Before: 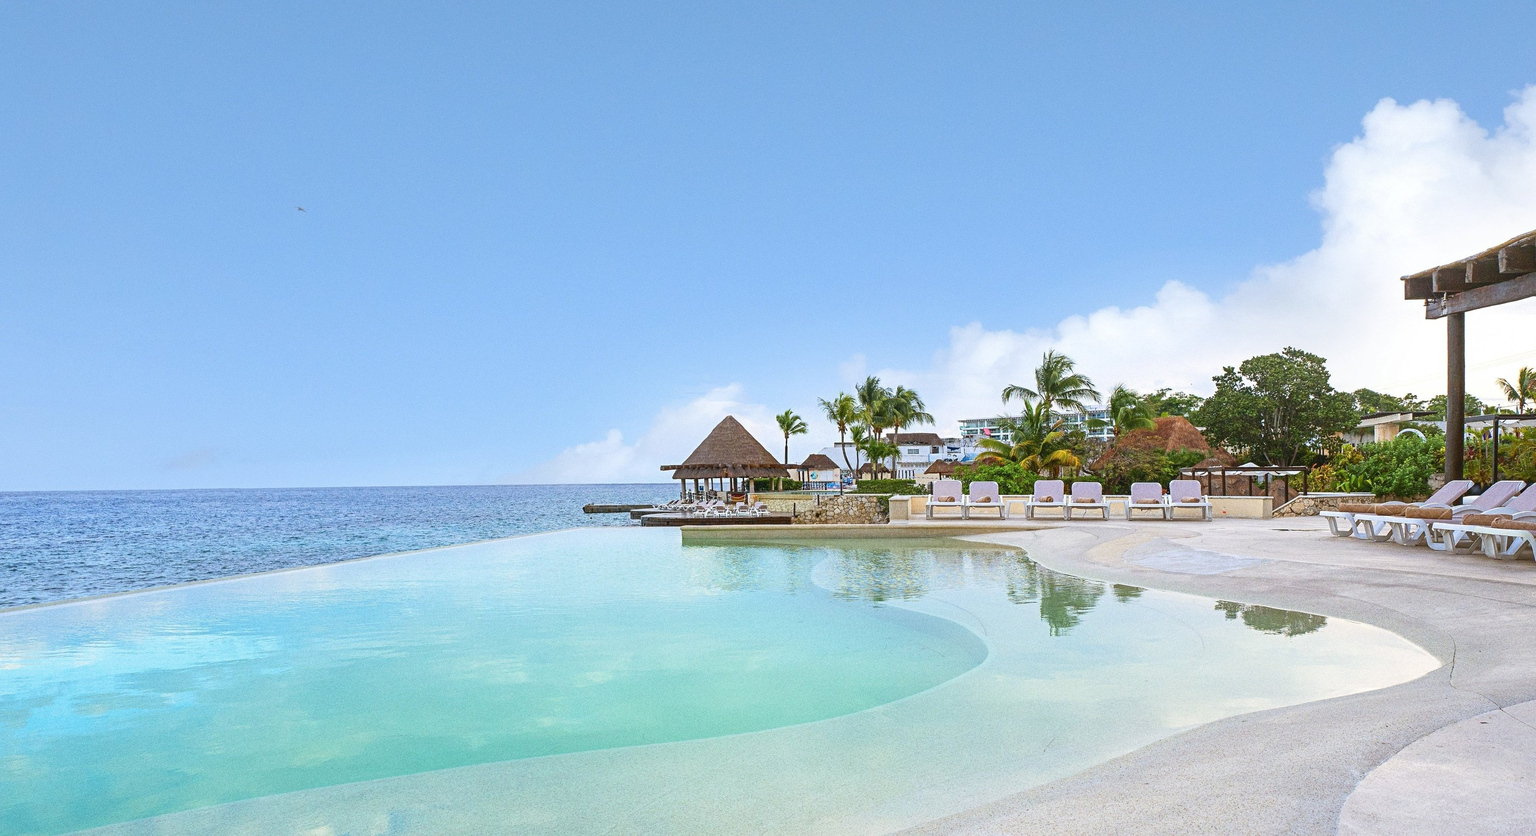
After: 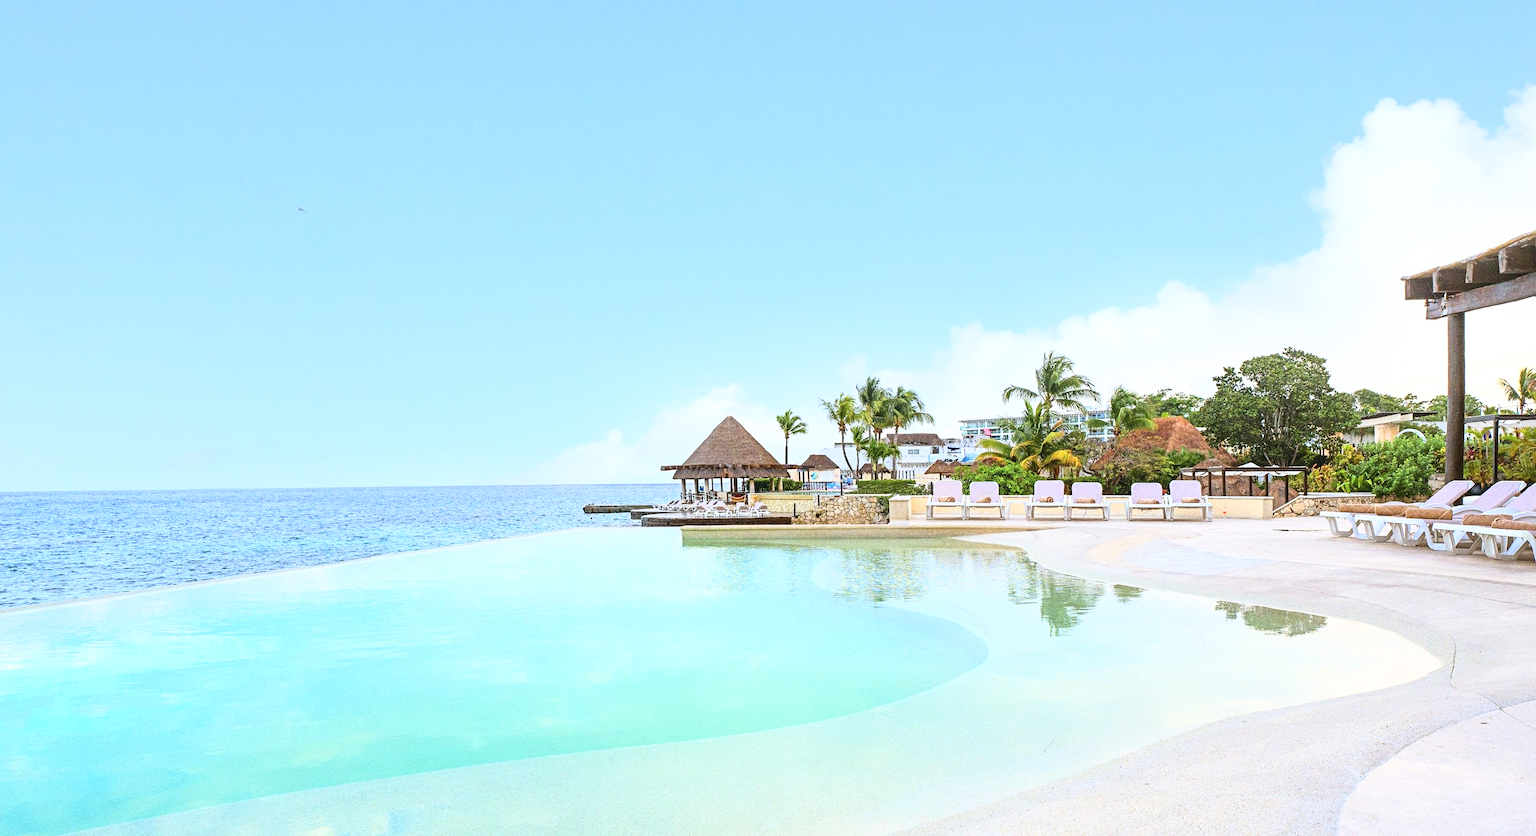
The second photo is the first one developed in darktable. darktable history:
color correction: highlights b* -0.06, saturation 0.976
base curve: curves: ch0 [(0, 0) (0.005, 0.002) (0.15, 0.3) (0.4, 0.7) (0.75, 0.95) (1, 1)]
